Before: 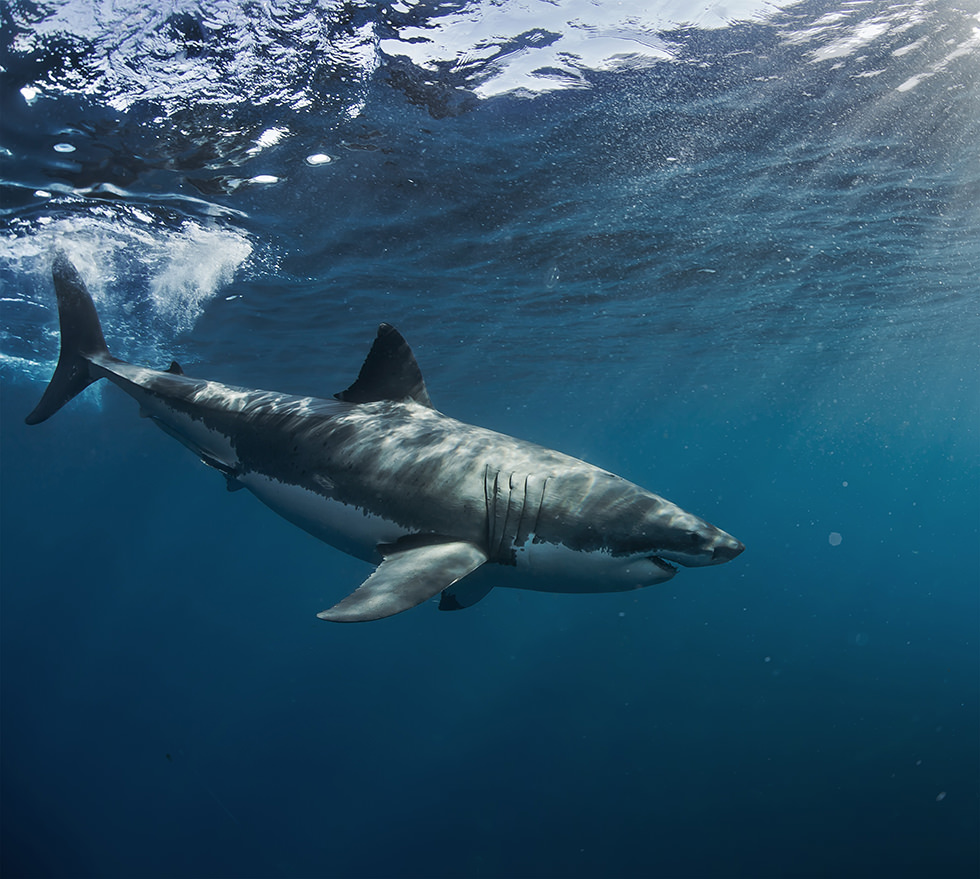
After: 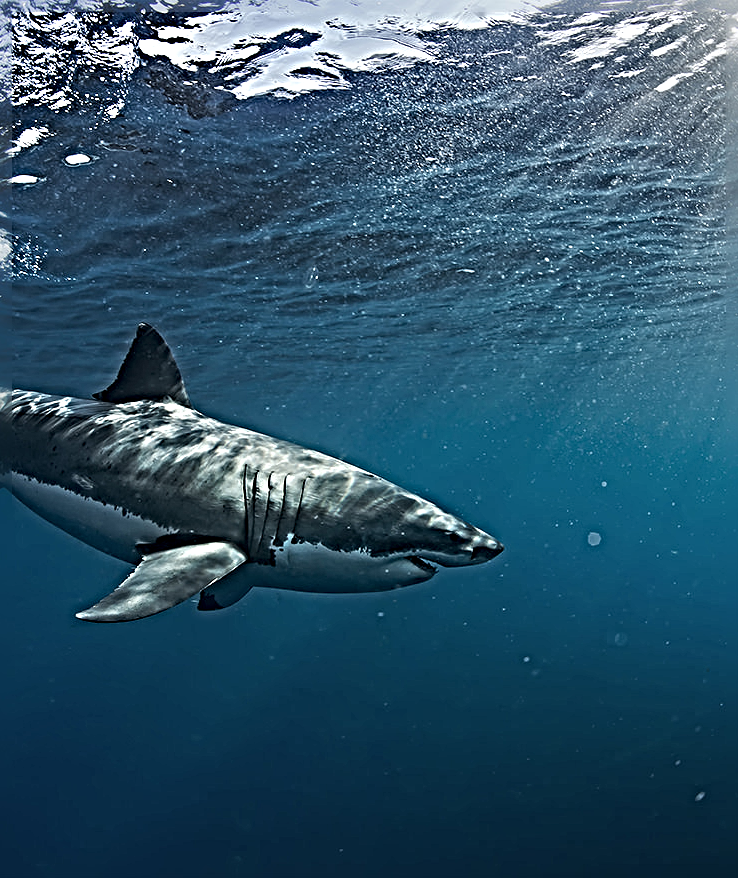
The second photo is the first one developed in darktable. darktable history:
sharpen: radius 6.272, amount 1.802, threshold 0.144
crop and rotate: left 24.637%
